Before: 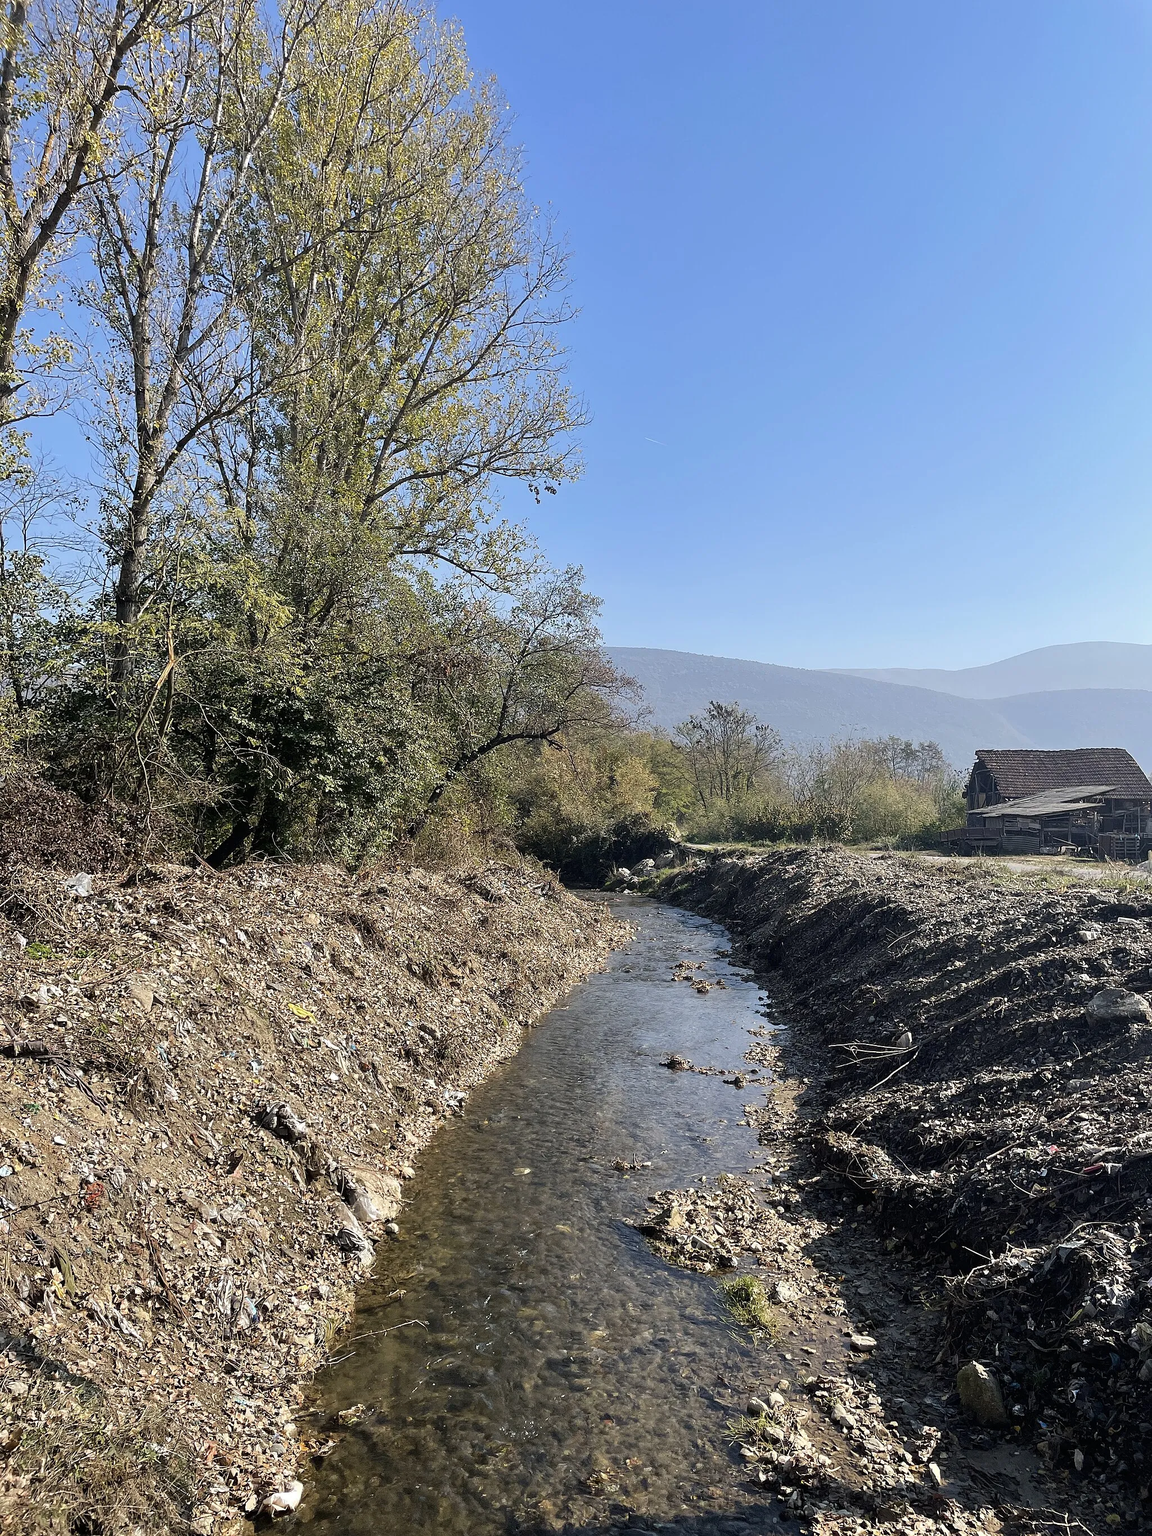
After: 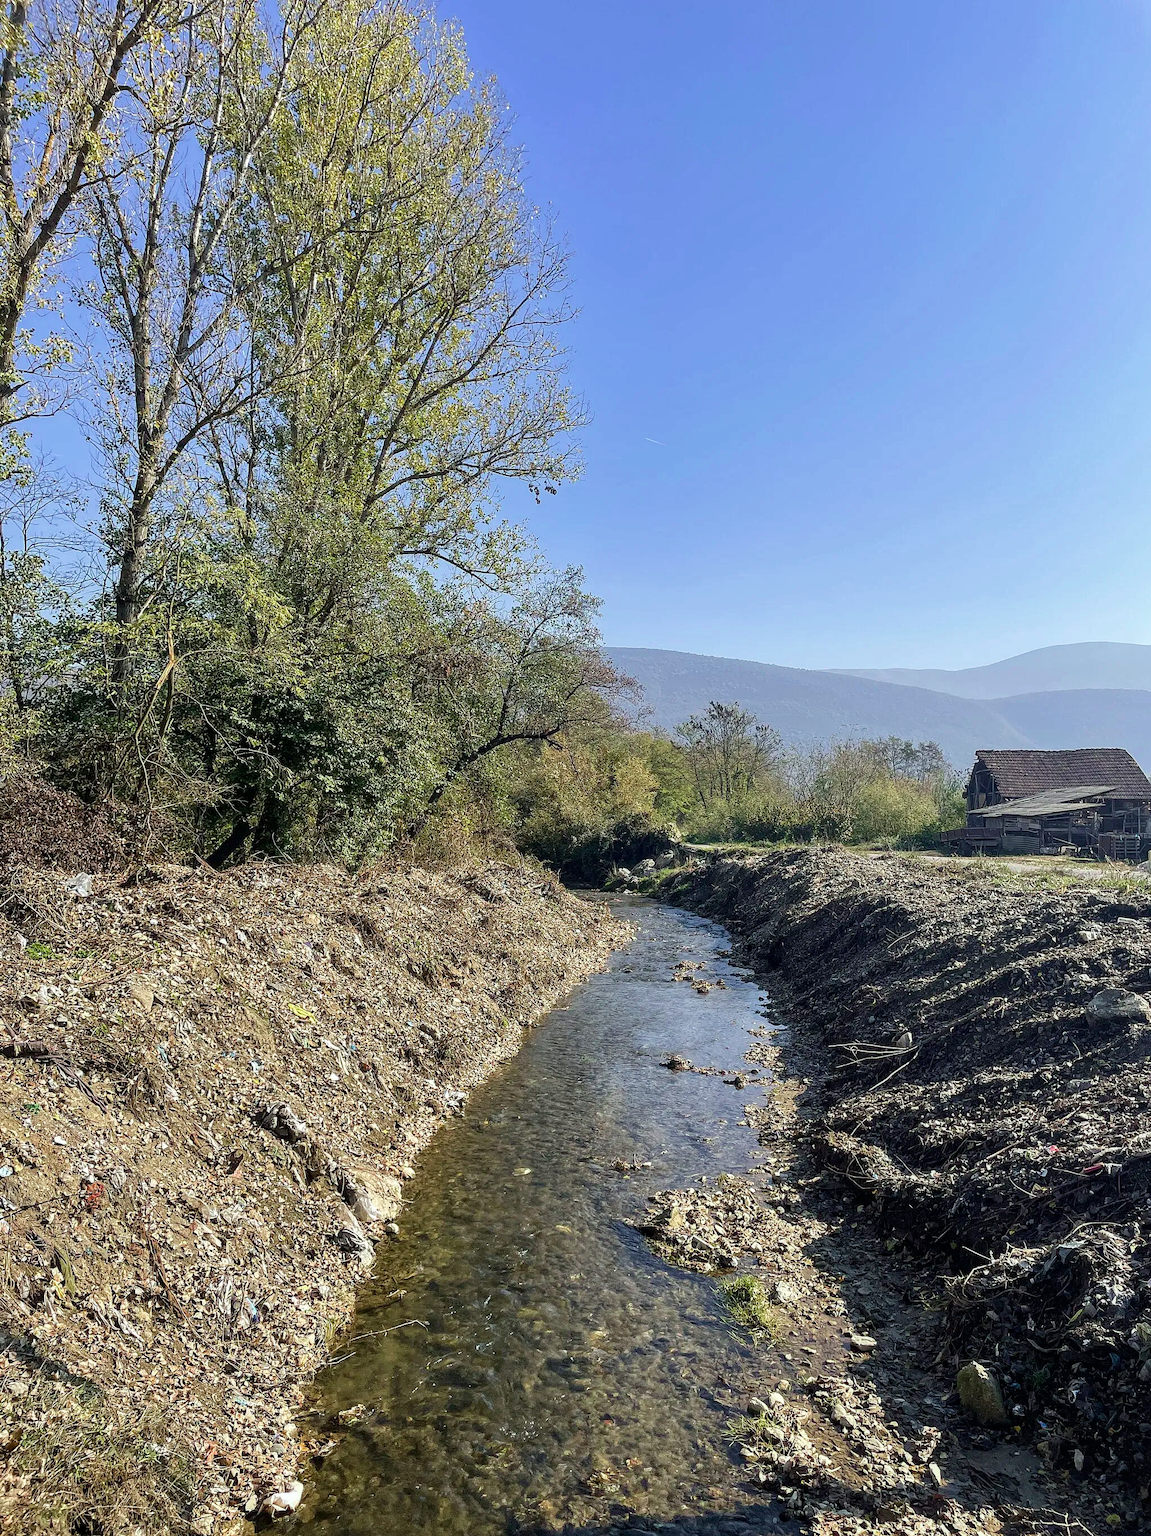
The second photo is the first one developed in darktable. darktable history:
color calibration: output R [0.948, 0.091, -0.04, 0], output G [-0.3, 1.384, -0.085, 0], output B [-0.108, 0.061, 1.08, 0], x 0.342, y 0.356, temperature 5083.98 K
velvia: on, module defaults
local contrast: on, module defaults
color balance rgb: perceptual saturation grading › global saturation 0.27%, perceptual saturation grading › highlights -15.052%, perceptual saturation grading › shadows 24.28%
